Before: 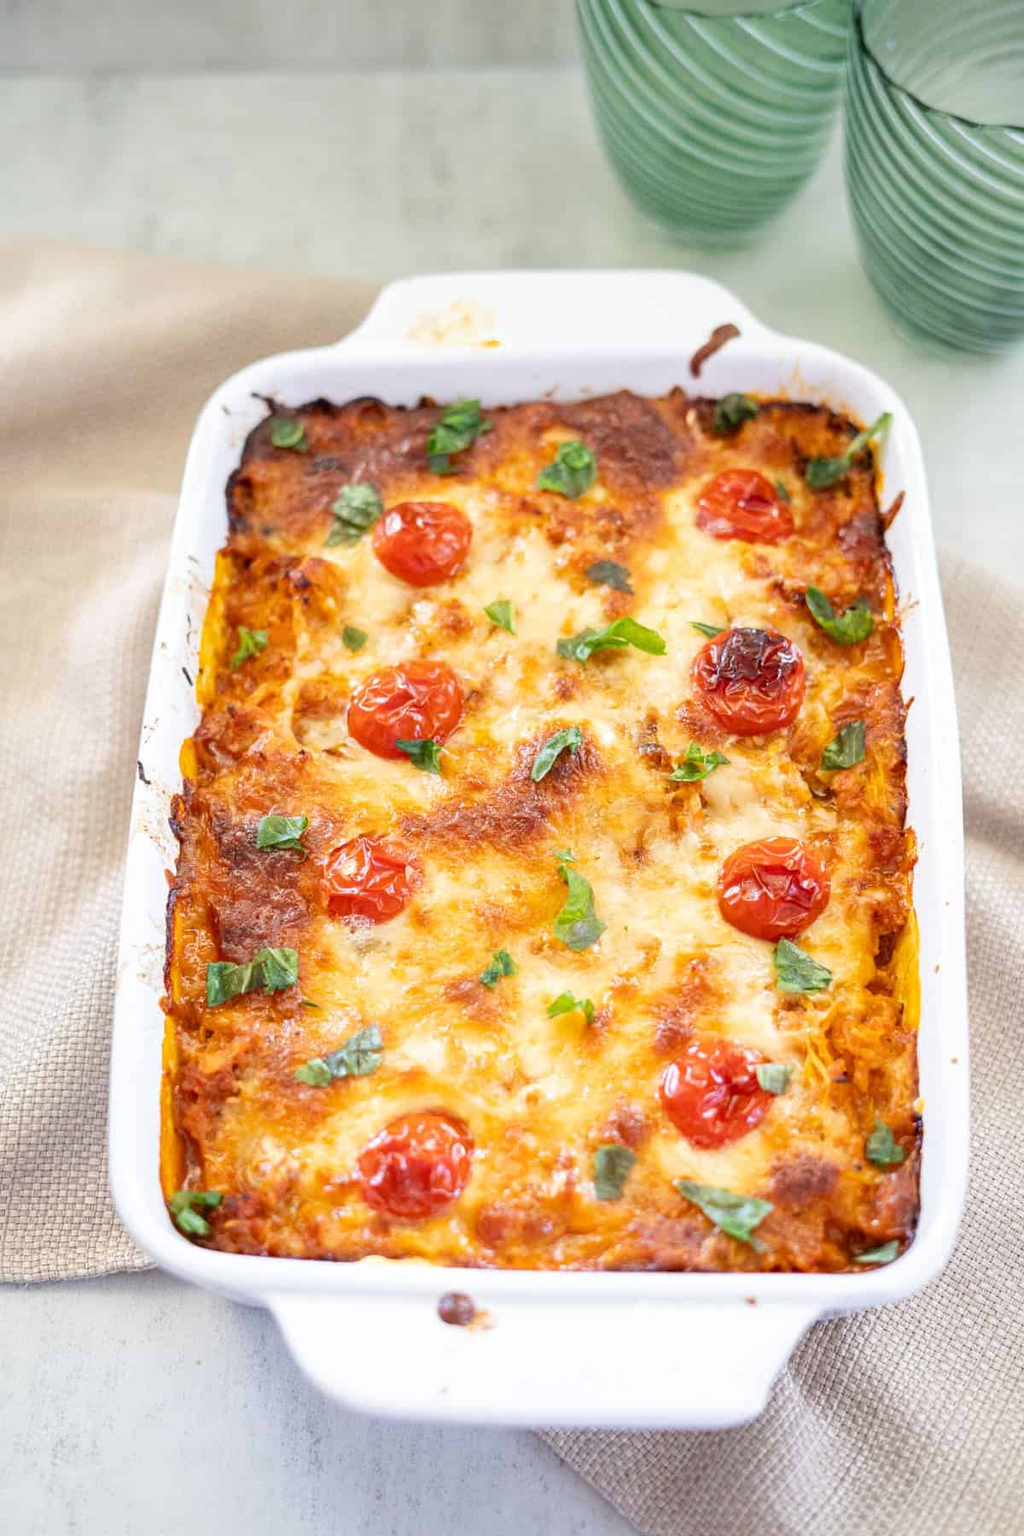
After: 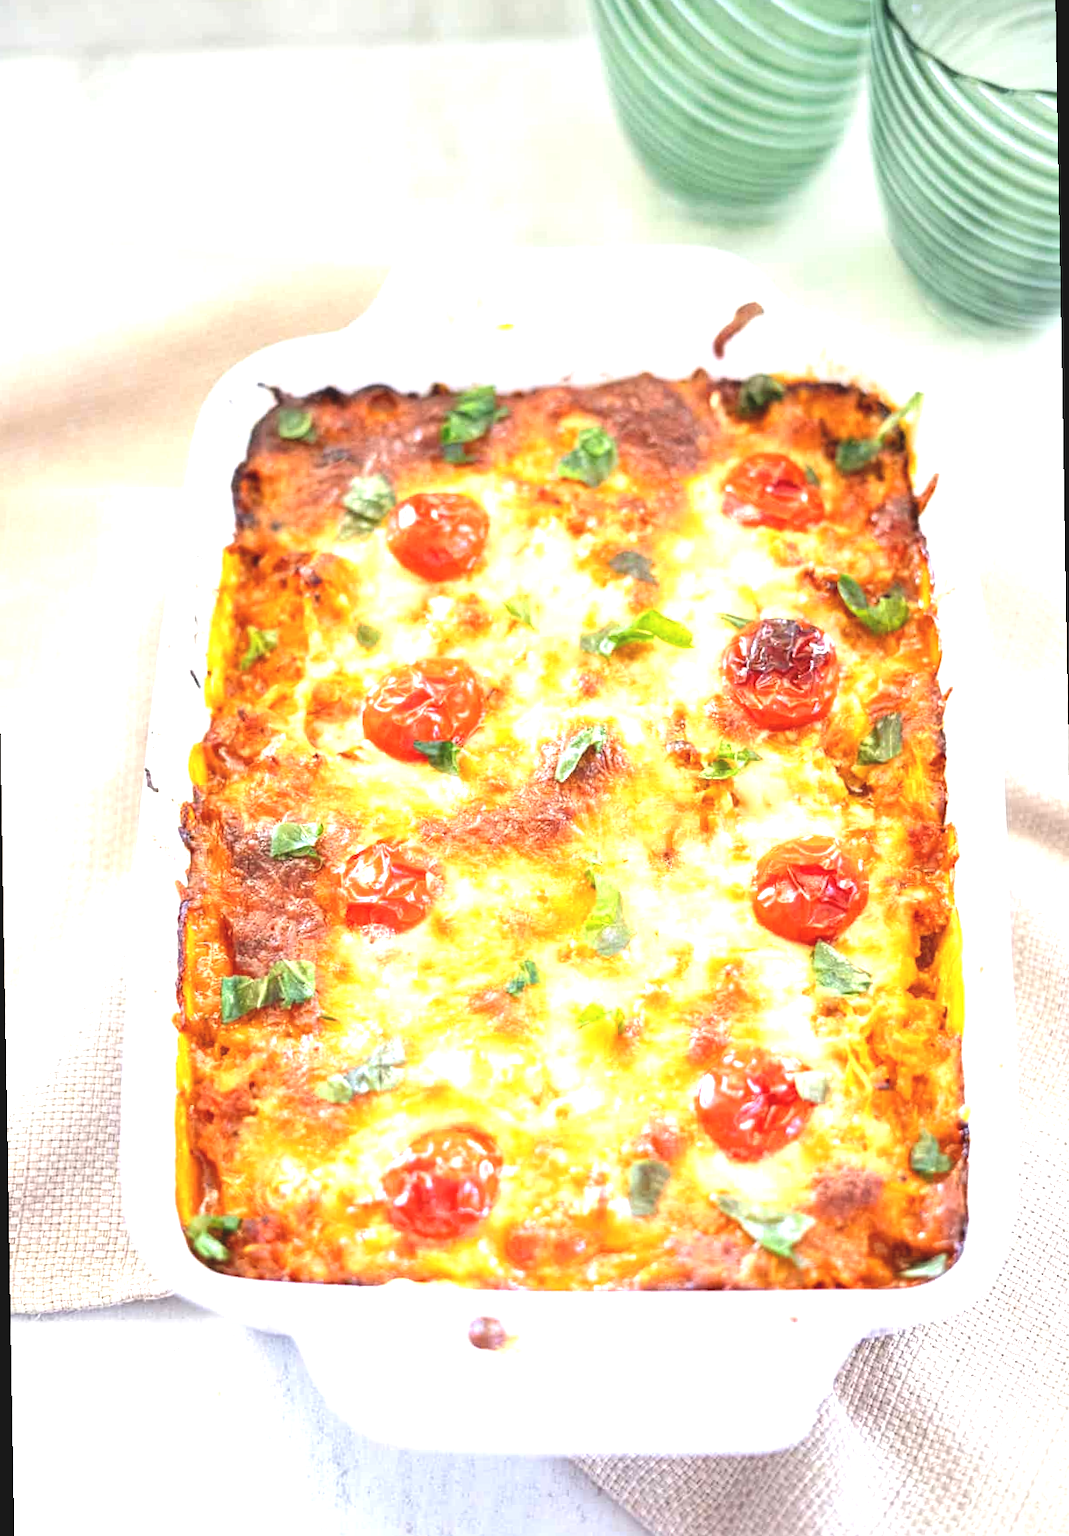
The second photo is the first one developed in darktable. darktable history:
exposure: black level correction -0.005, exposure 1 EV, compensate highlight preservation false
rotate and perspective: rotation -1°, crop left 0.011, crop right 0.989, crop top 0.025, crop bottom 0.975
